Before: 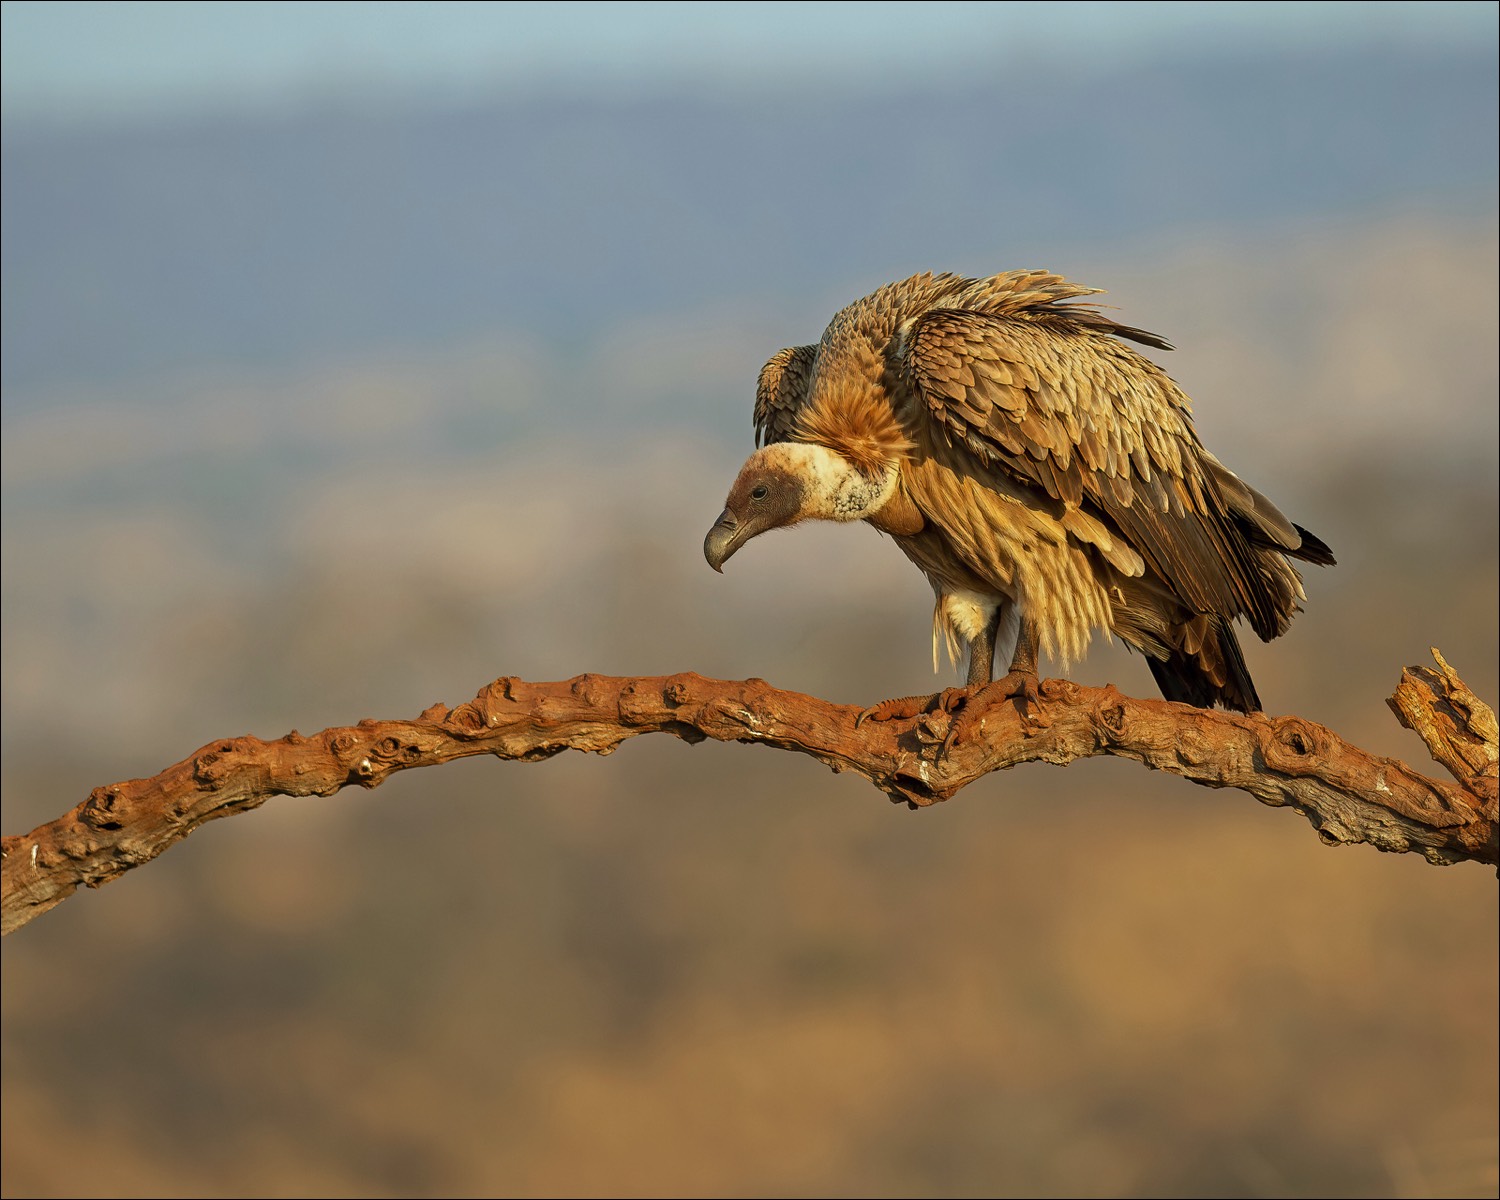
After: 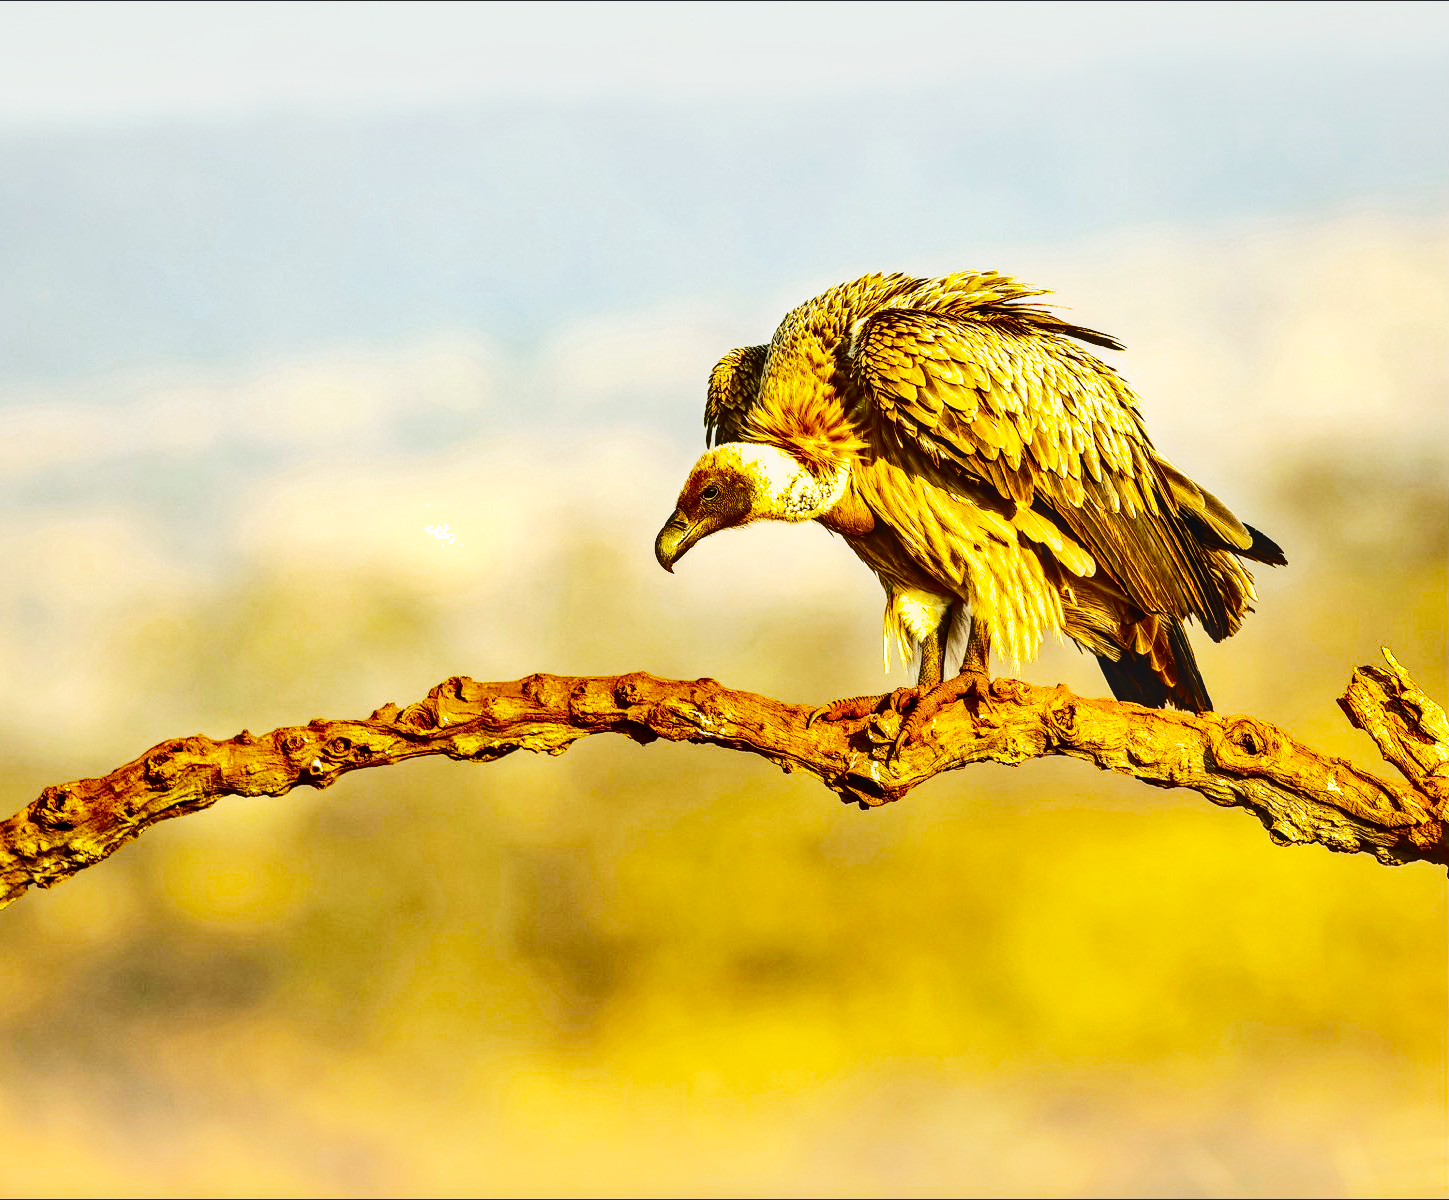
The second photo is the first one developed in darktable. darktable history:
base curve: curves: ch0 [(0, 0) (0.028, 0.03) (0.121, 0.232) (0.46, 0.748) (0.859, 0.968) (1, 1)], preserve colors none
shadows and highlights: shadows 20.84, highlights -80.94, soften with gaussian
color balance rgb: shadows lift › luminance -19.828%, highlights gain › chroma 3.043%, highlights gain › hue 77.67°, perceptual saturation grading › global saturation 29.47%, global vibrance 9.619%
crop and rotate: left 3.349%
local contrast: on, module defaults
tone curve: curves: ch0 [(0, 0) (0.003, 0.072) (0.011, 0.077) (0.025, 0.082) (0.044, 0.094) (0.069, 0.106) (0.1, 0.125) (0.136, 0.145) (0.177, 0.173) (0.224, 0.216) (0.277, 0.281) (0.335, 0.356) (0.399, 0.436) (0.468, 0.53) (0.543, 0.629) (0.623, 0.724) (0.709, 0.808) (0.801, 0.88) (0.898, 0.941) (1, 1)], color space Lab, independent channels, preserve colors none
exposure: black level correction 0, exposure 1.199 EV, compensate highlight preservation false
